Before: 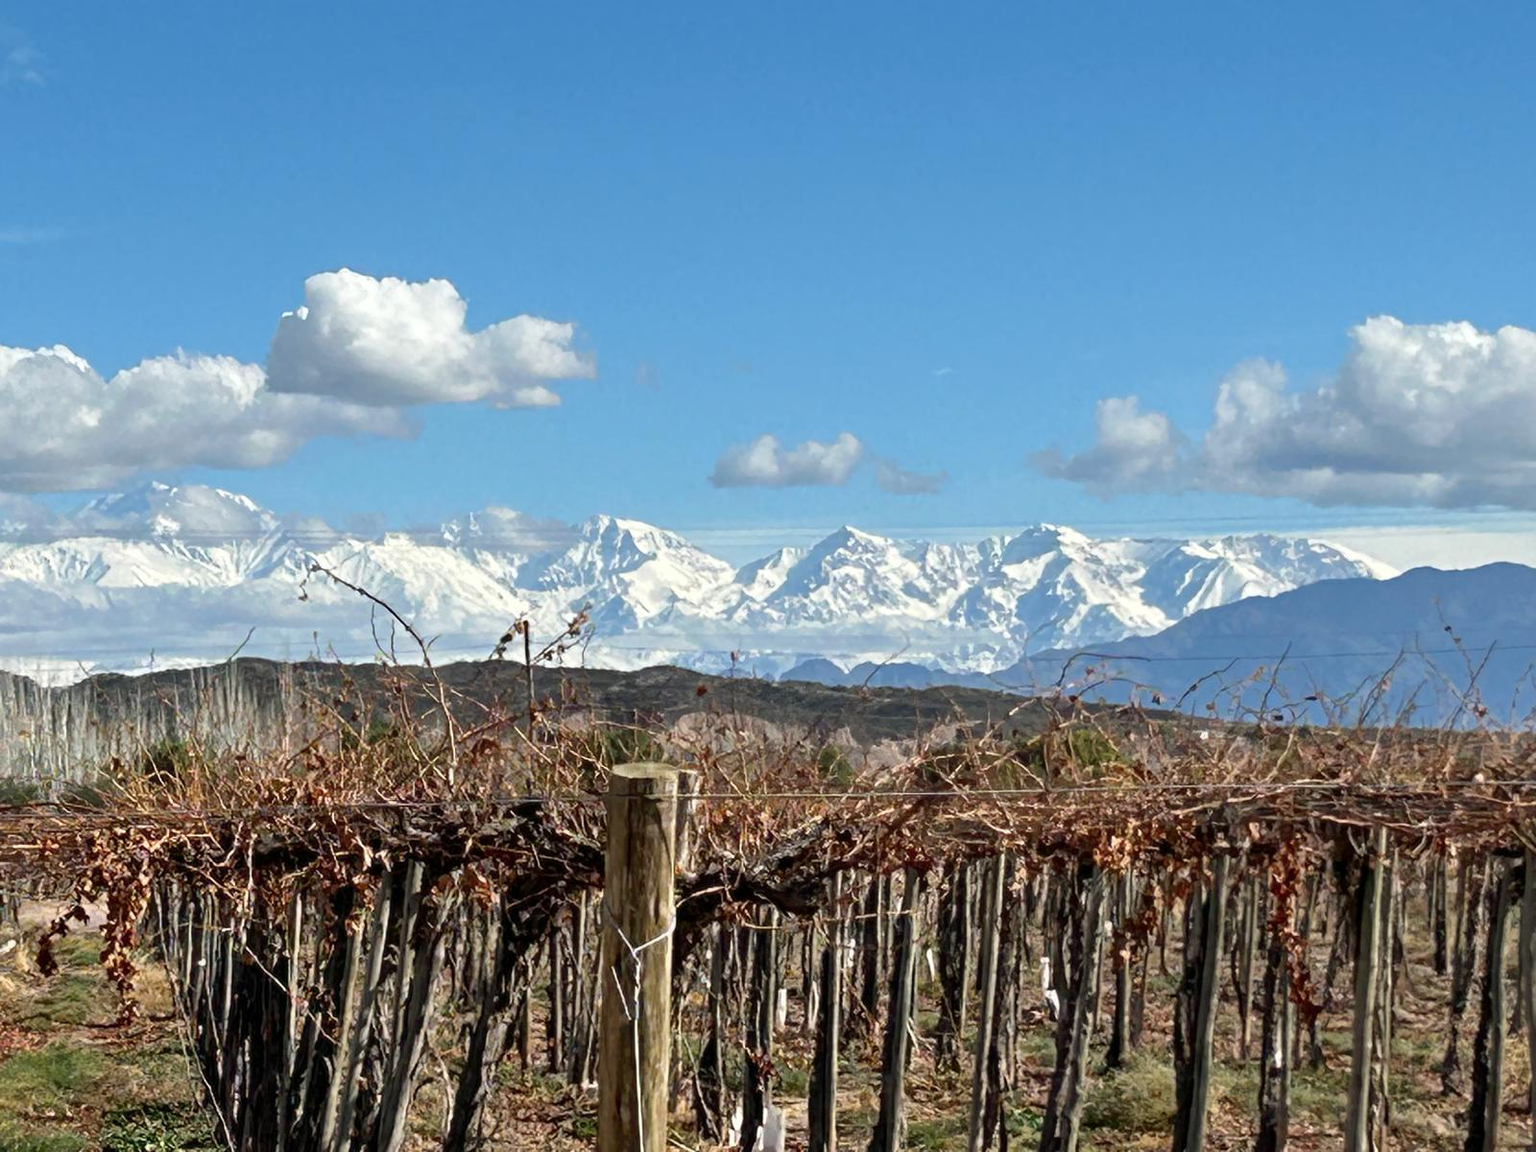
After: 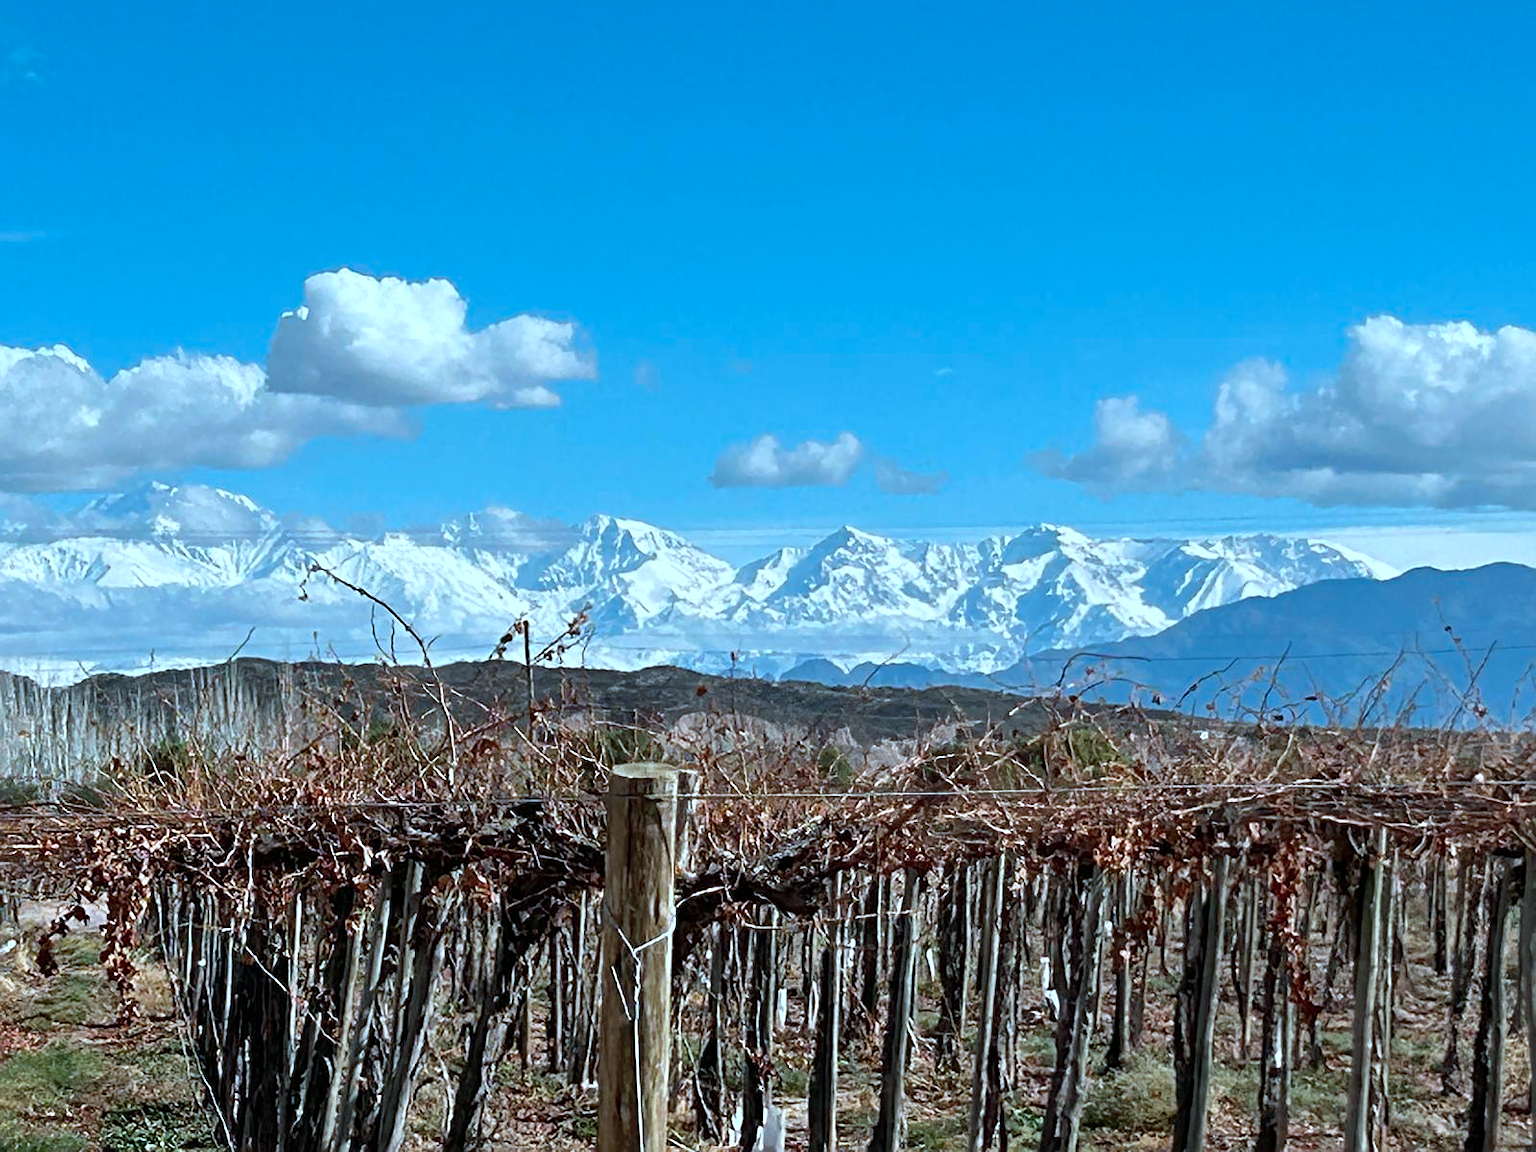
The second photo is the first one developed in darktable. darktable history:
sharpen: on, module defaults
color correction: highlights a* -9.35, highlights b* -23.15
